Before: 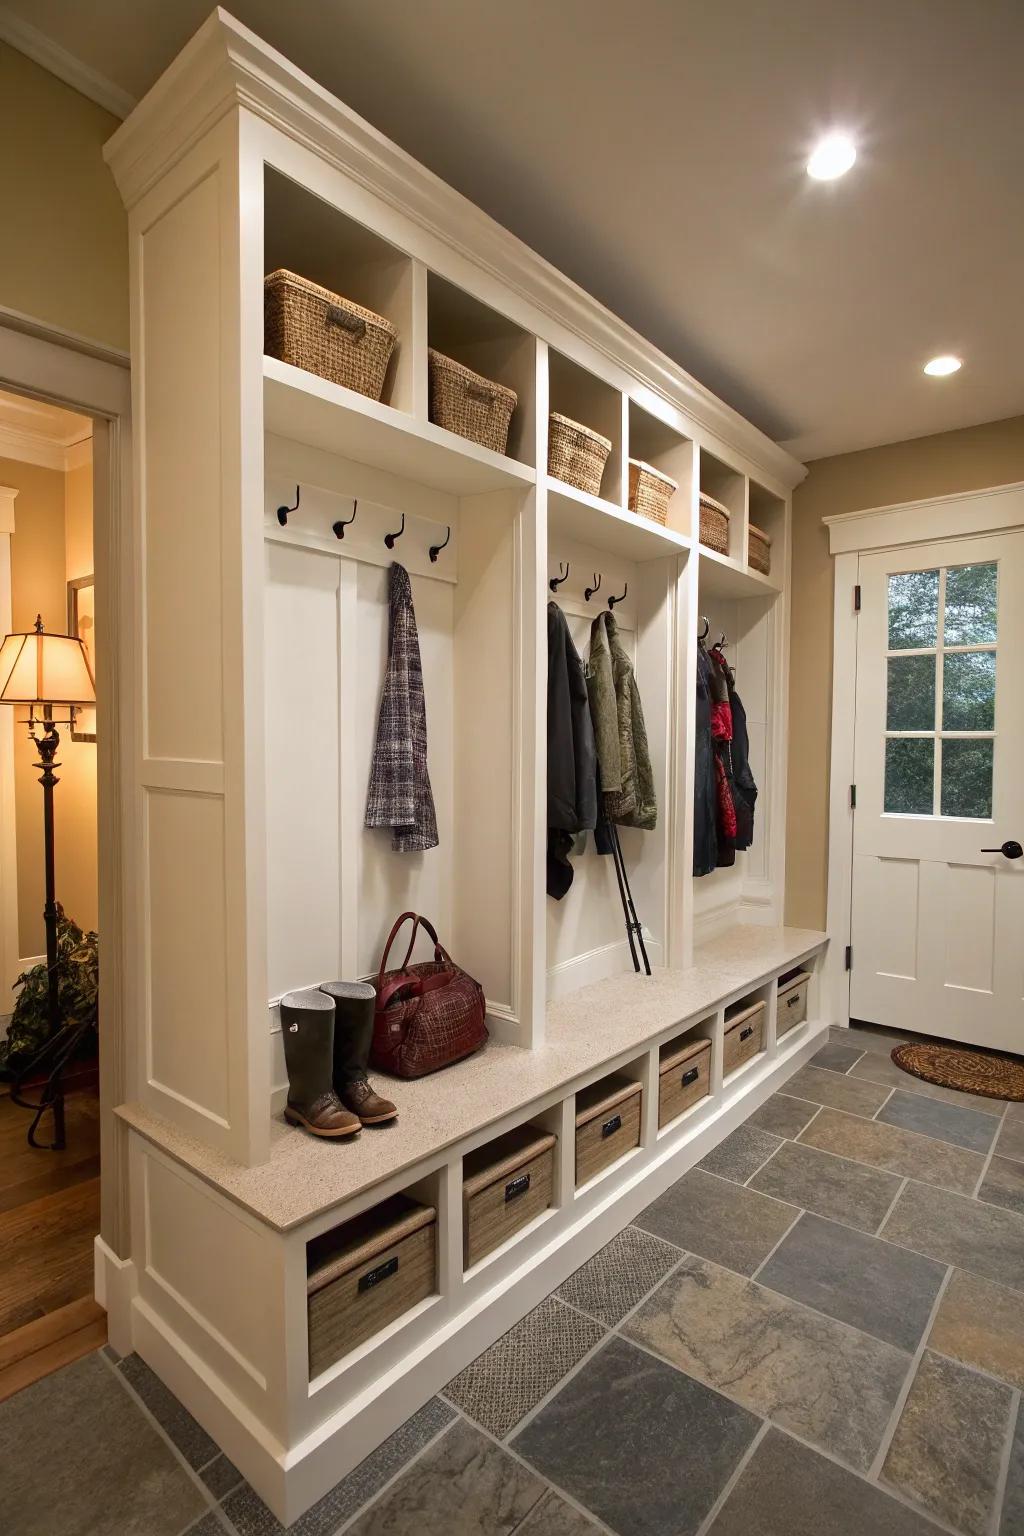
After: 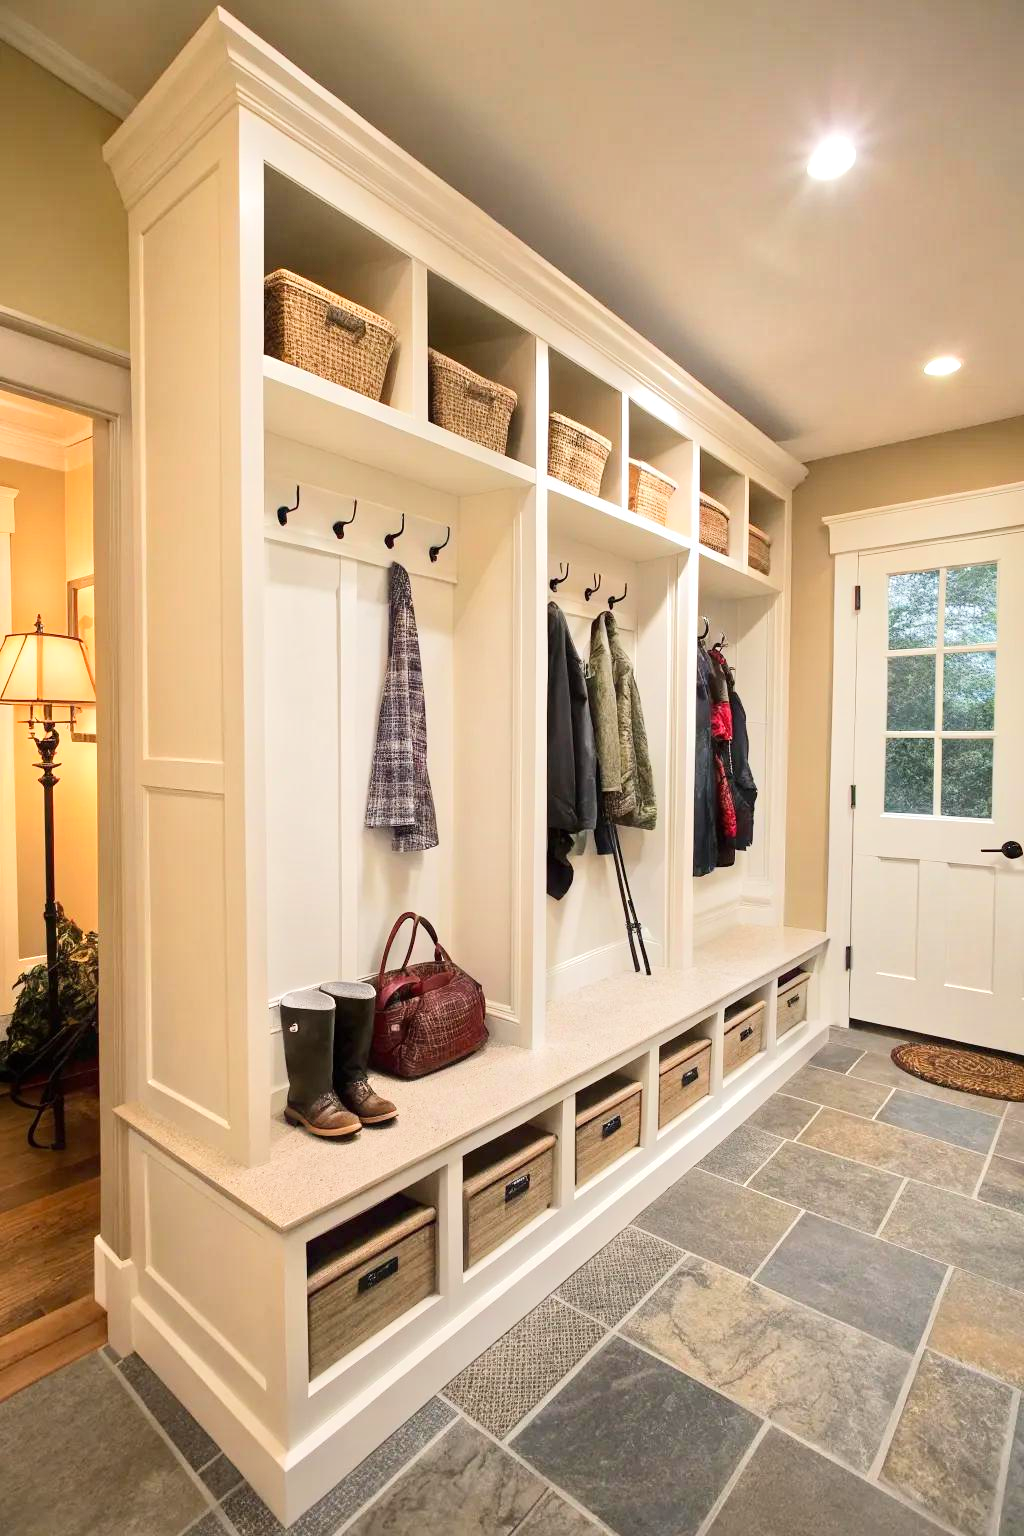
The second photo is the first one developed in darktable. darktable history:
tone equalizer: -7 EV 0.141 EV, -6 EV 0.592 EV, -5 EV 1.18 EV, -4 EV 1.29 EV, -3 EV 1.13 EV, -2 EV 0.6 EV, -1 EV 0.151 EV, edges refinement/feathering 500, mask exposure compensation -1.57 EV, preserve details guided filter
